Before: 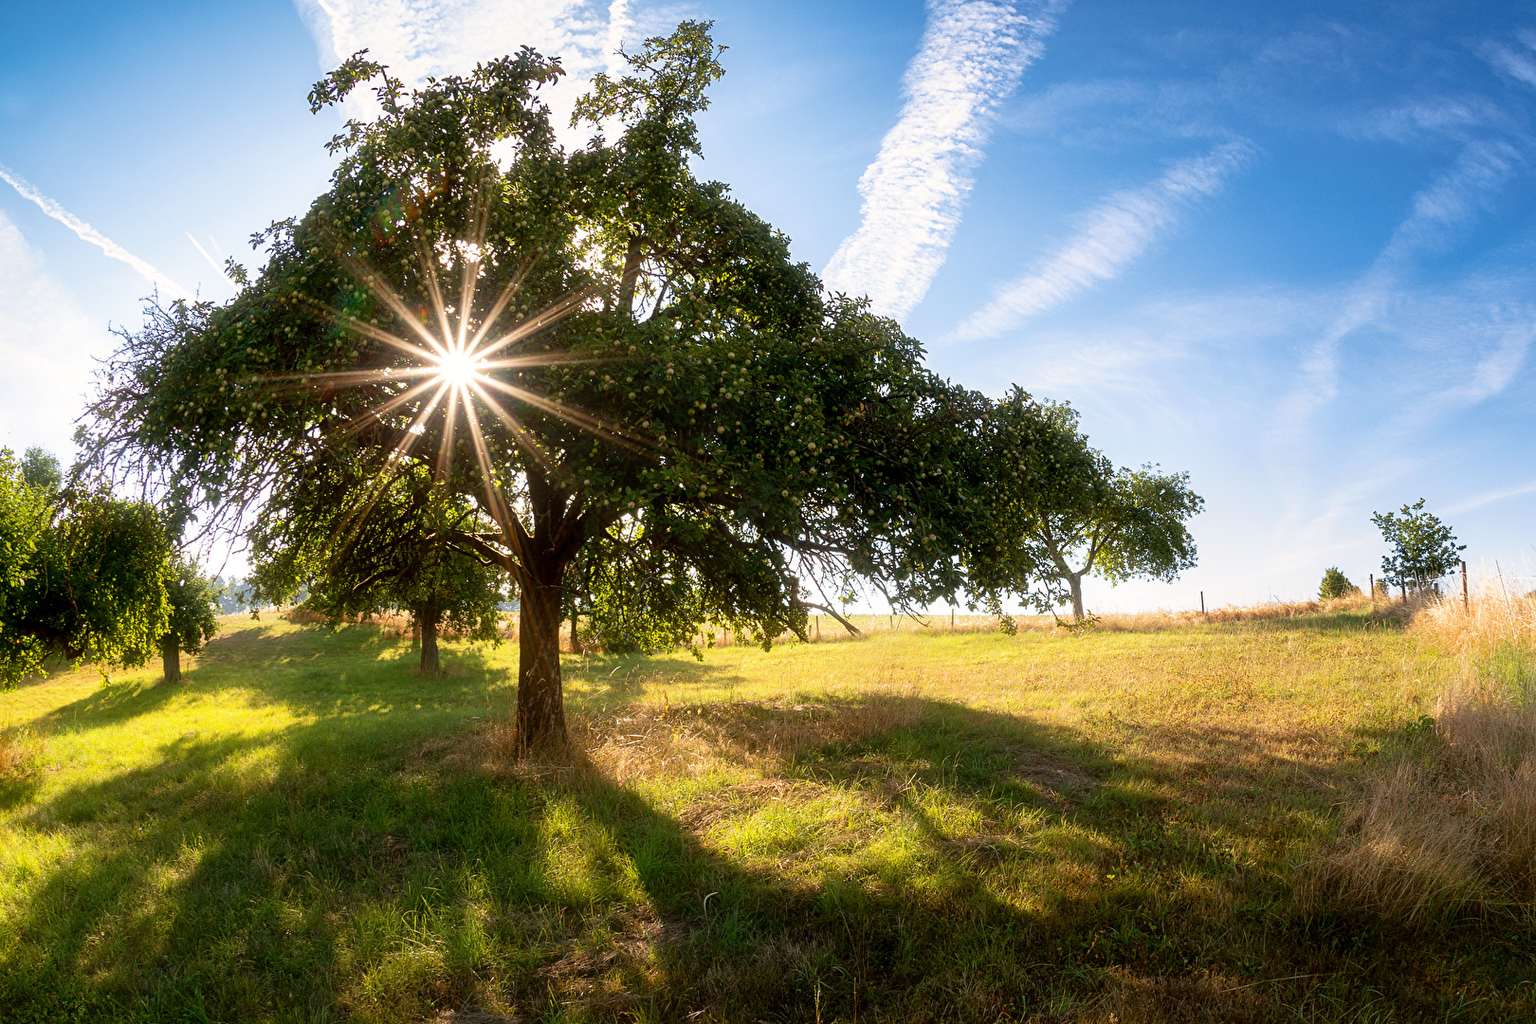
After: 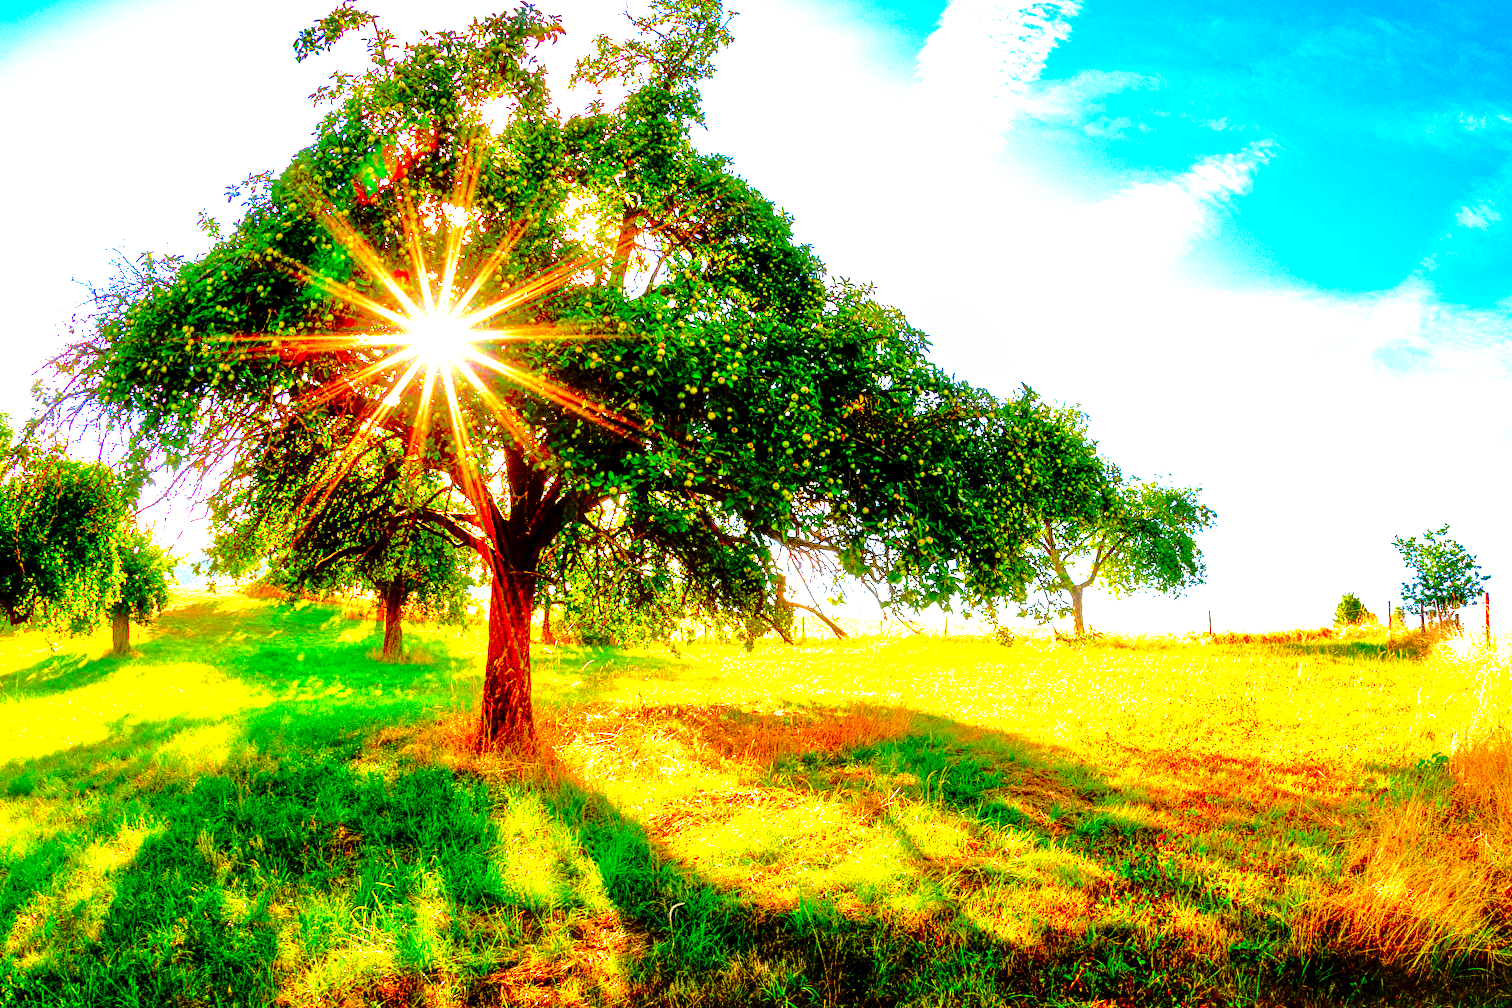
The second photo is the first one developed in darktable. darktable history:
crop and rotate: angle -2.76°
base curve: curves: ch0 [(0, 0) (0.028, 0.03) (0.121, 0.232) (0.46, 0.748) (0.859, 0.968) (1, 1)], preserve colors none
local contrast: detail 150%
color correction: highlights b* -0.054, saturation 2.96
exposure: exposure 0.13 EV, compensate highlight preservation false
tone curve: curves: ch0 [(0, 0) (0.003, 0.002) (0.011, 0.006) (0.025, 0.014) (0.044, 0.025) (0.069, 0.039) (0.1, 0.056) (0.136, 0.082) (0.177, 0.116) (0.224, 0.163) (0.277, 0.233) (0.335, 0.311) (0.399, 0.396) (0.468, 0.488) (0.543, 0.588) (0.623, 0.695) (0.709, 0.809) (0.801, 0.912) (0.898, 0.997) (1, 1)], preserve colors none
tone equalizer: -7 EV 0.149 EV, -6 EV 0.573 EV, -5 EV 1.15 EV, -4 EV 1.29 EV, -3 EV 1.17 EV, -2 EV 0.6 EV, -1 EV 0.164 EV
